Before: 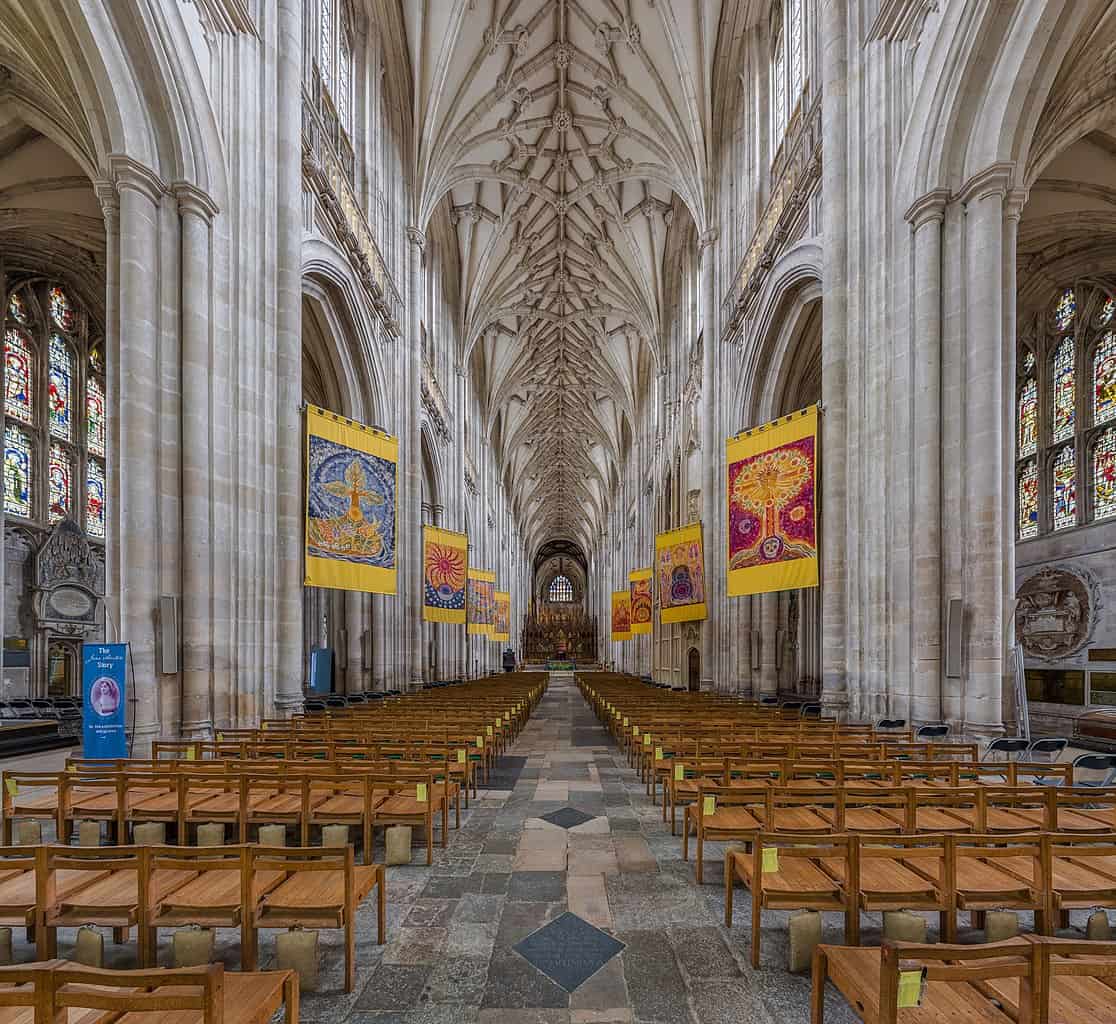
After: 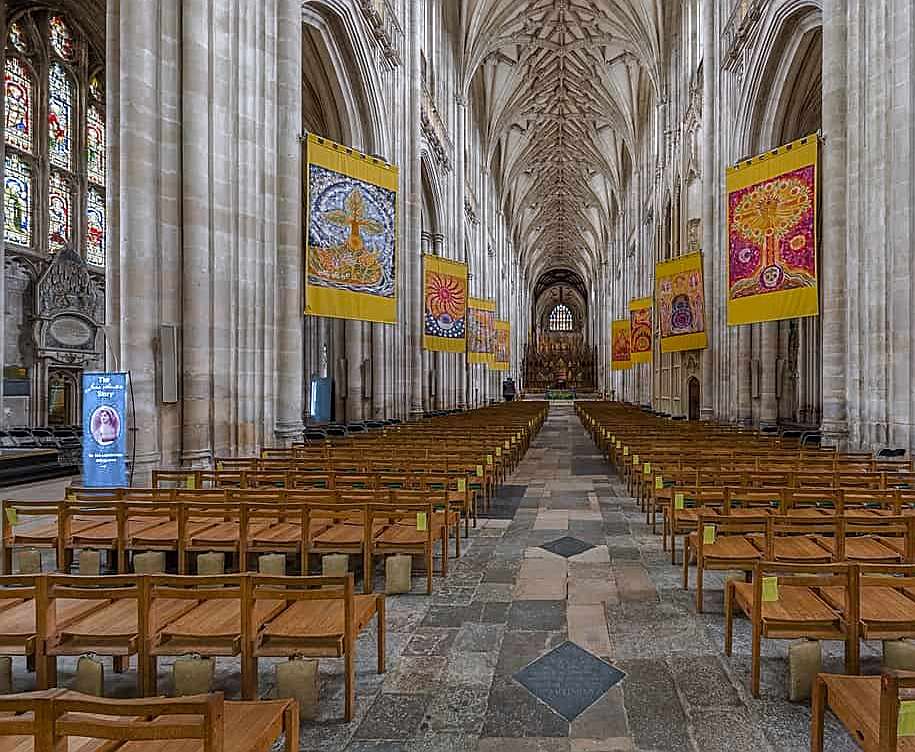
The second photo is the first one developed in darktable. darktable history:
color zones: curves: ch0 [(0.203, 0.433) (0.607, 0.517) (0.697, 0.696) (0.705, 0.897)]
tone equalizer: on, module defaults
sharpen: on, module defaults
crop: top 26.531%, right 17.959%
